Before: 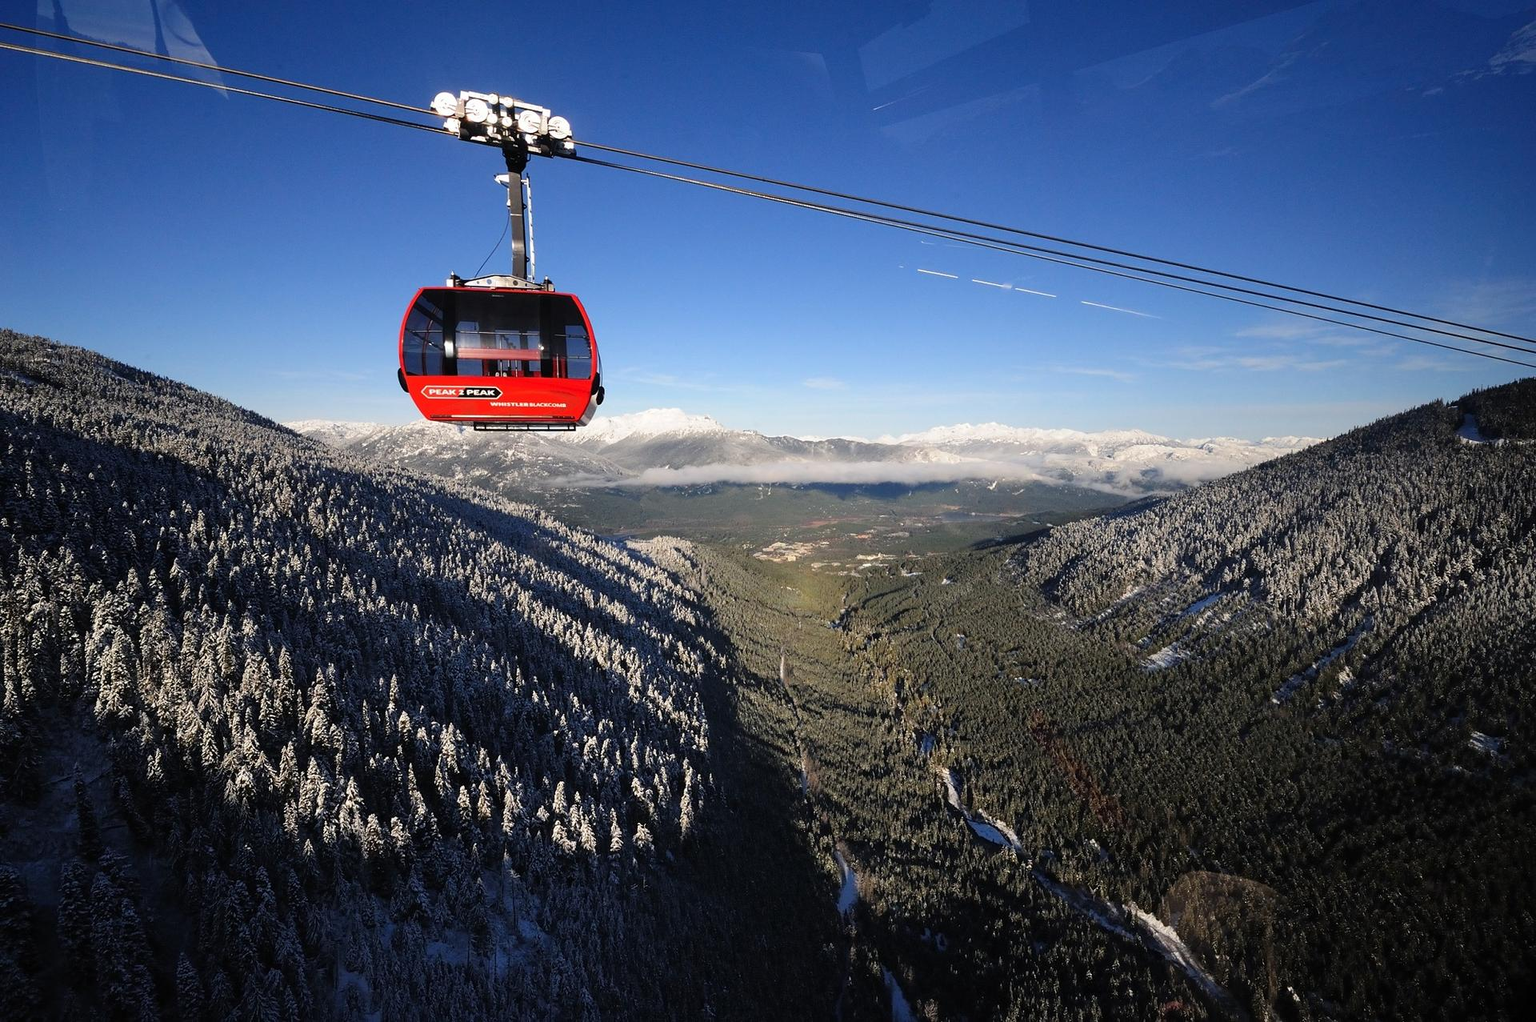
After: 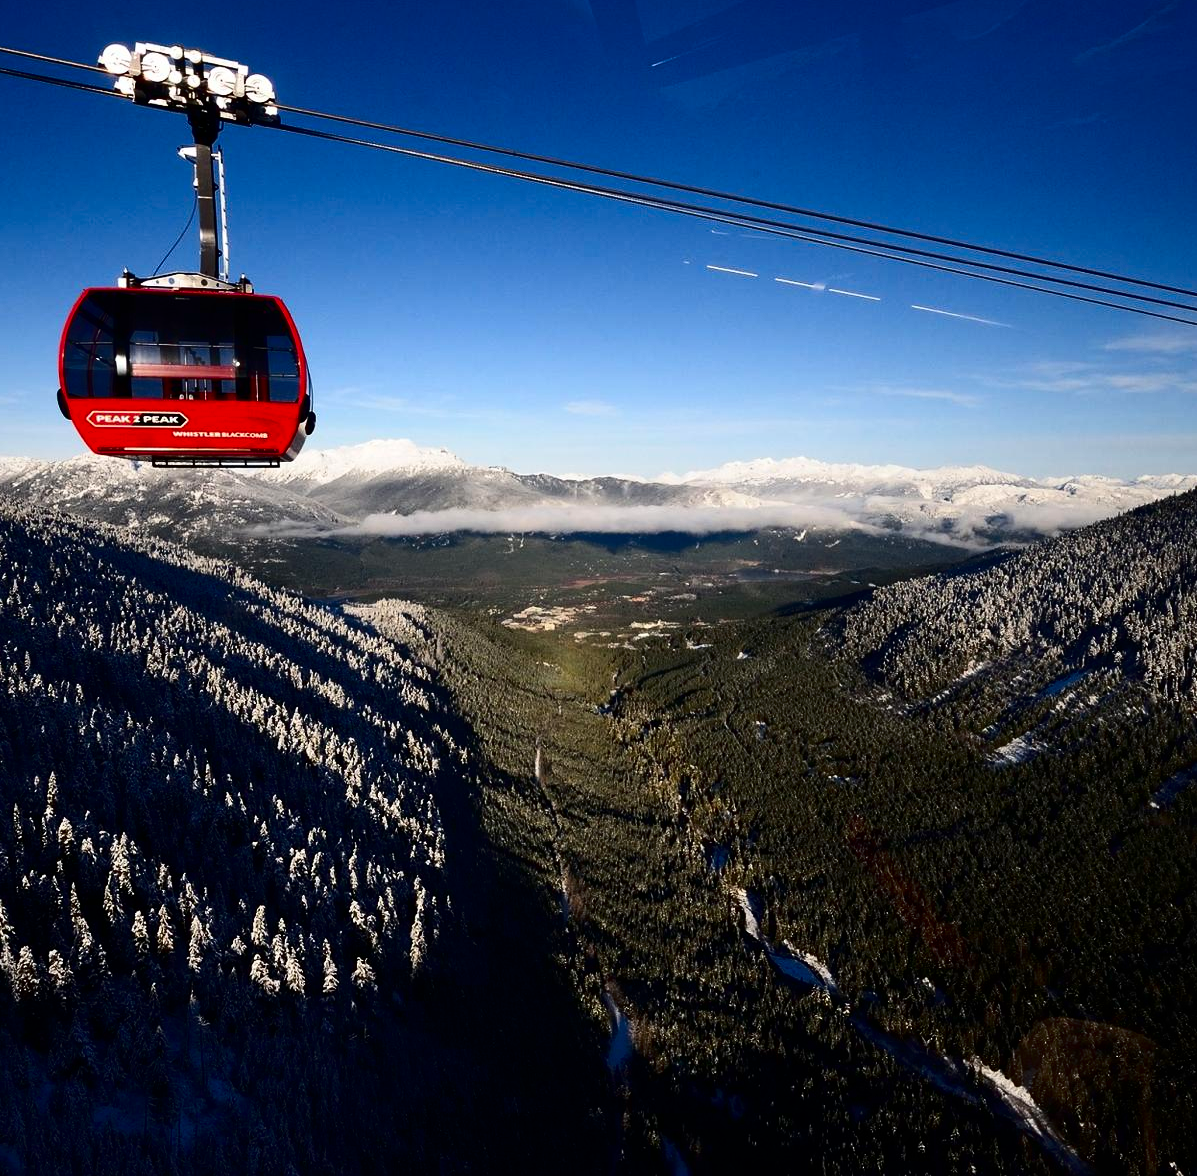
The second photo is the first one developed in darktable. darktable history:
contrast brightness saturation: contrast 0.24, brightness -0.24, saturation 0.14
crop and rotate: left 22.918%, top 5.629%, right 14.711%, bottom 2.247%
